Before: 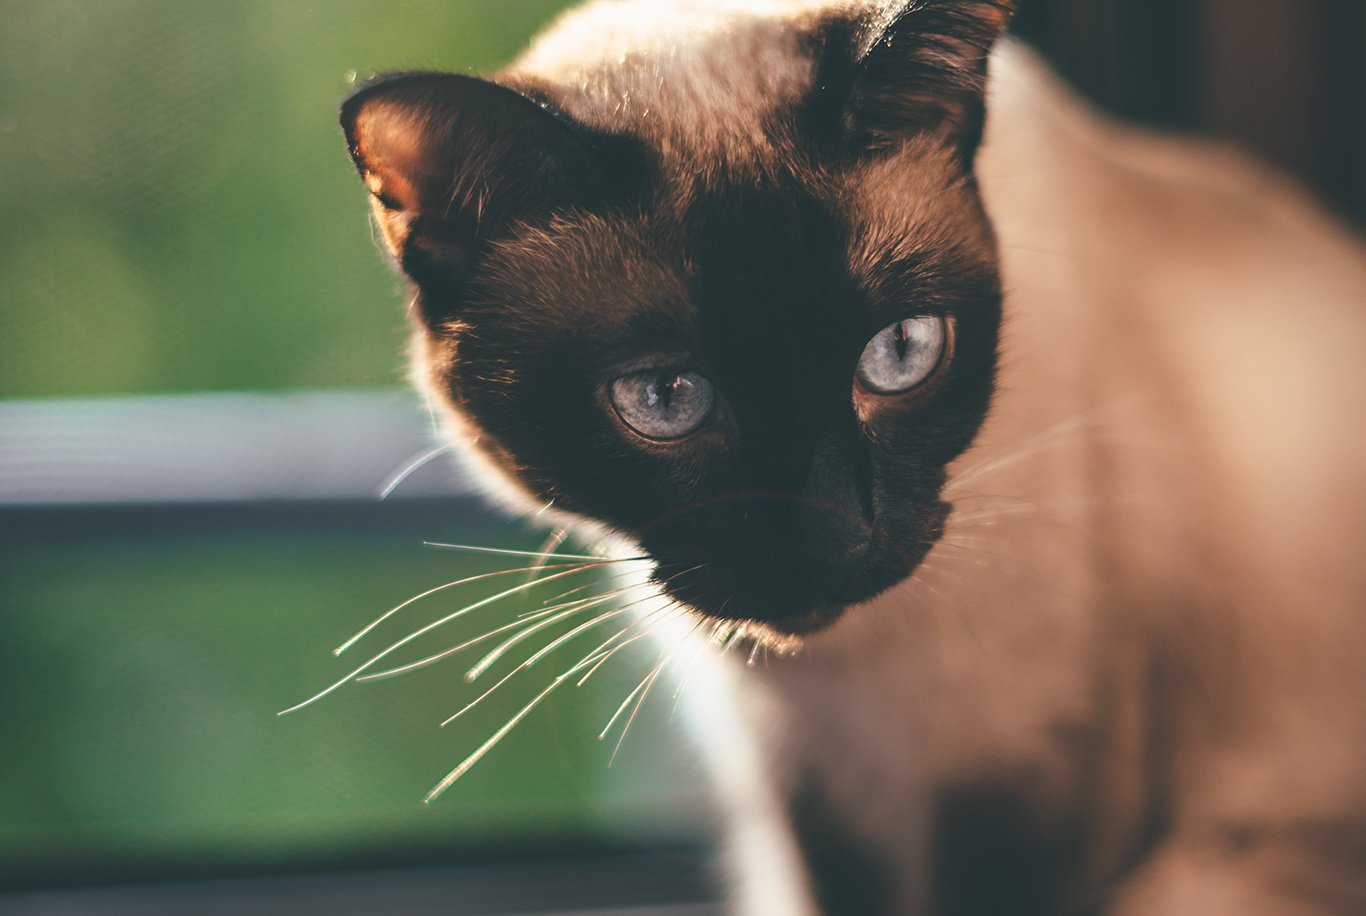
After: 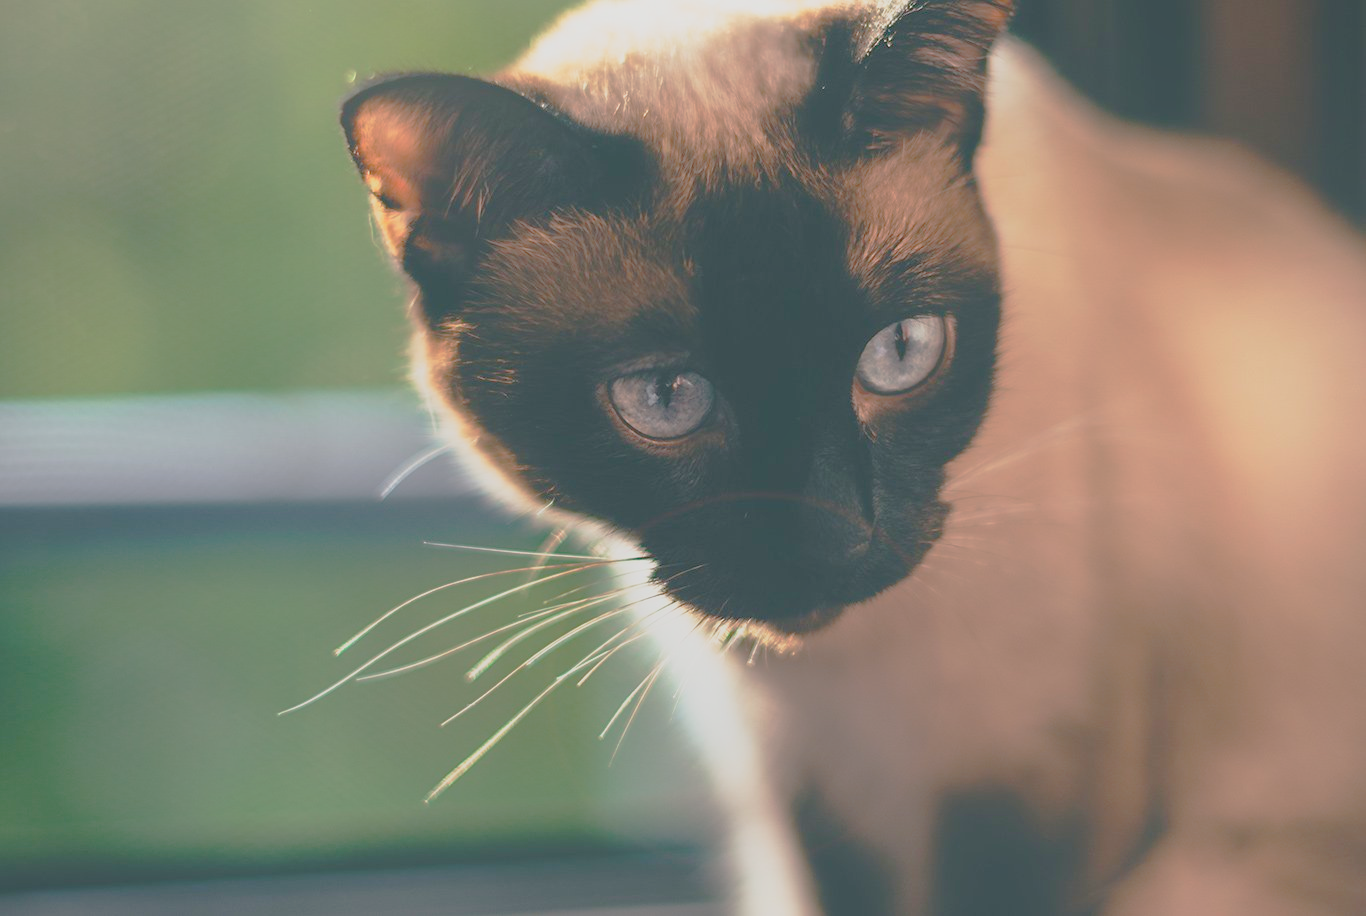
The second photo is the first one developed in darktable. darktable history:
local contrast: detail 69%
tone curve: curves: ch0 [(0, 0) (0.003, 0.03) (0.011, 0.03) (0.025, 0.033) (0.044, 0.038) (0.069, 0.057) (0.1, 0.109) (0.136, 0.174) (0.177, 0.243) (0.224, 0.313) (0.277, 0.391) (0.335, 0.464) (0.399, 0.515) (0.468, 0.563) (0.543, 0.616) (0.623, 0.679) (0.709, 0.766) (0.801, 0.865) (0.898, 0.948) (1, 1)], preserve colors none
